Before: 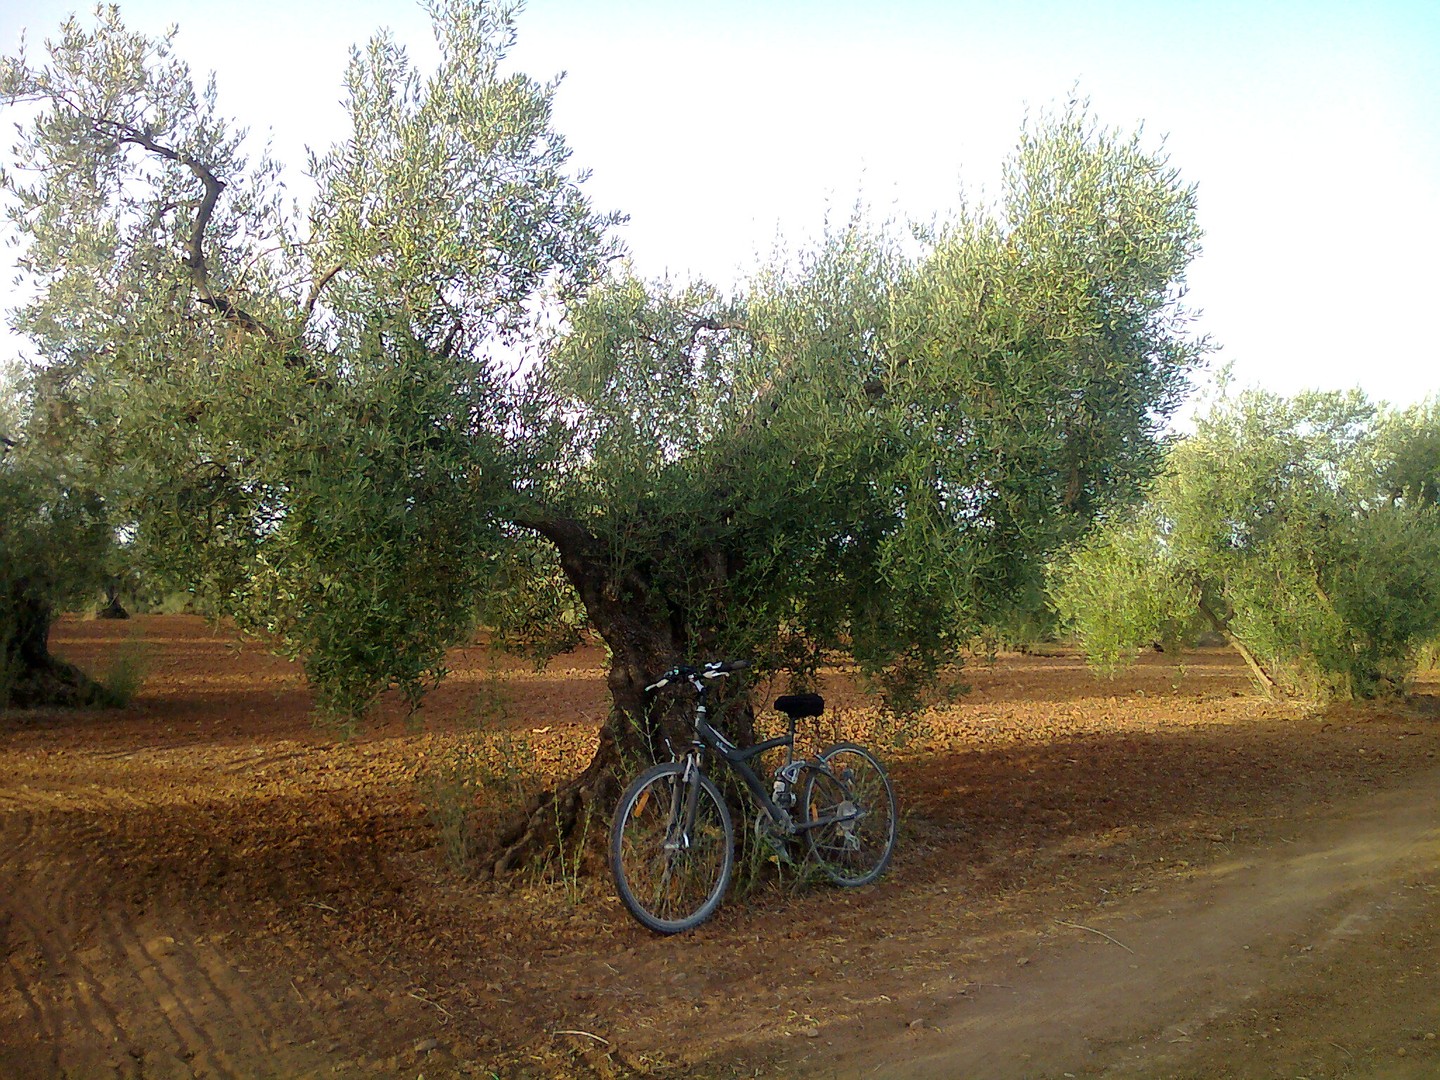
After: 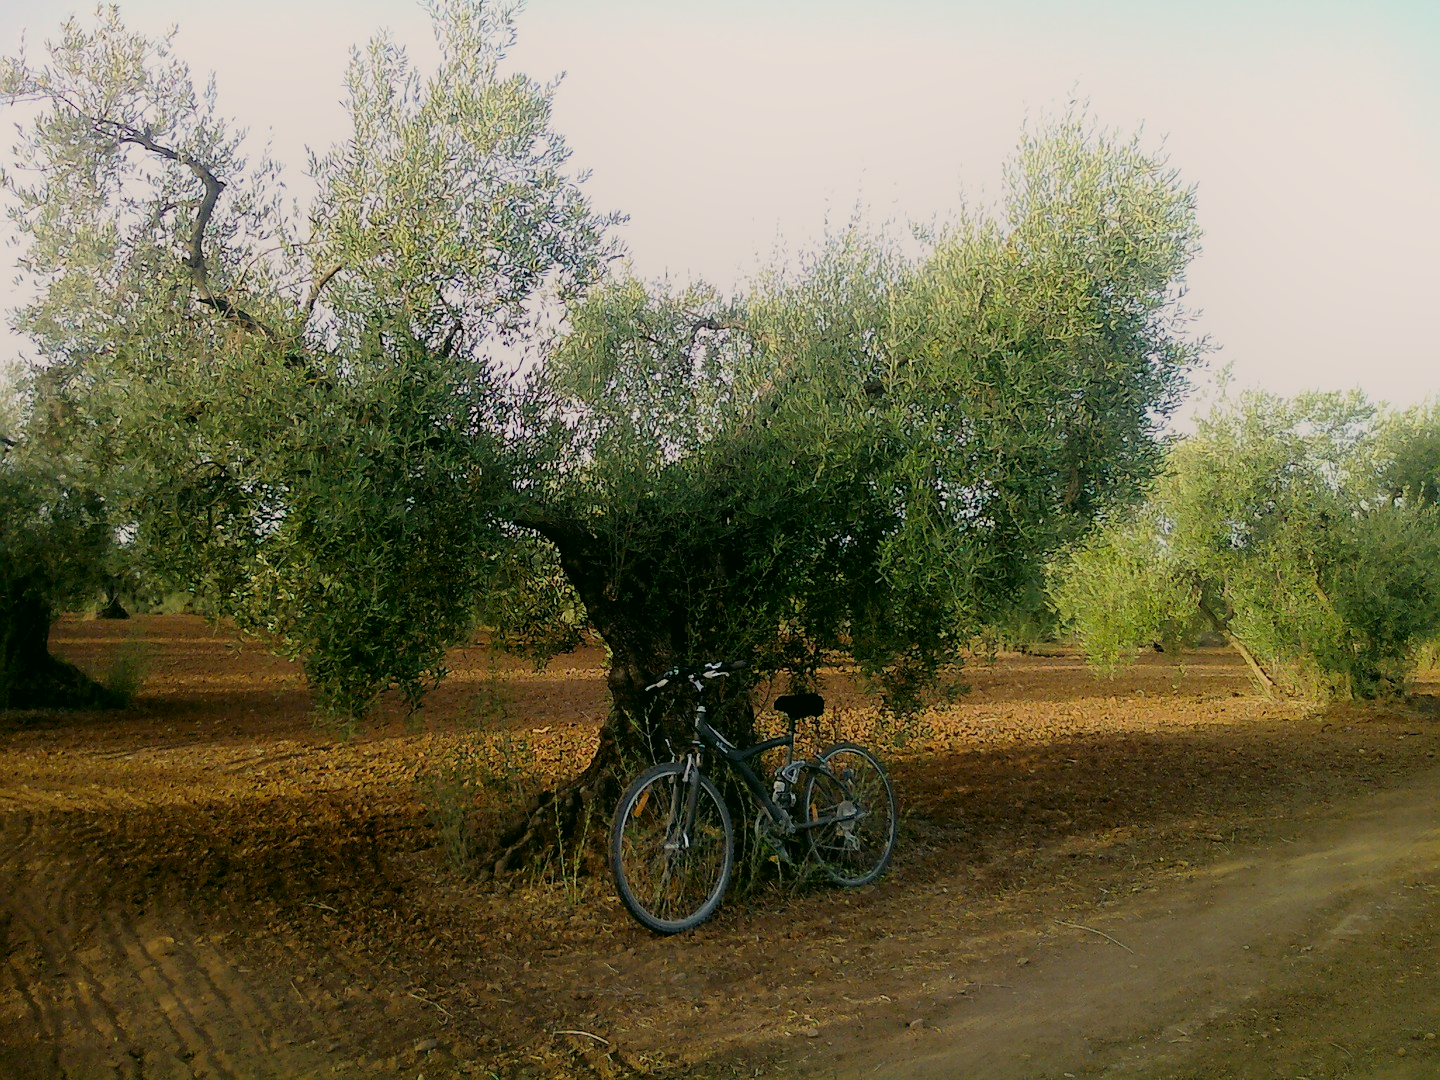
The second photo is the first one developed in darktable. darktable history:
shadows and highlights: shadows -22.27, highlights 45.94, soften with gaussian
exposure: exposure -0.148 EV, compensate highlight preservation false
filmic rgb: black relative exposure -7.65 EV, white relative exposure 4.56 EV, hardness 3.61
color correction: highlights a* 4.16, highlights b* 4.96, shadows a* -7.07, shadows b* 4.62
